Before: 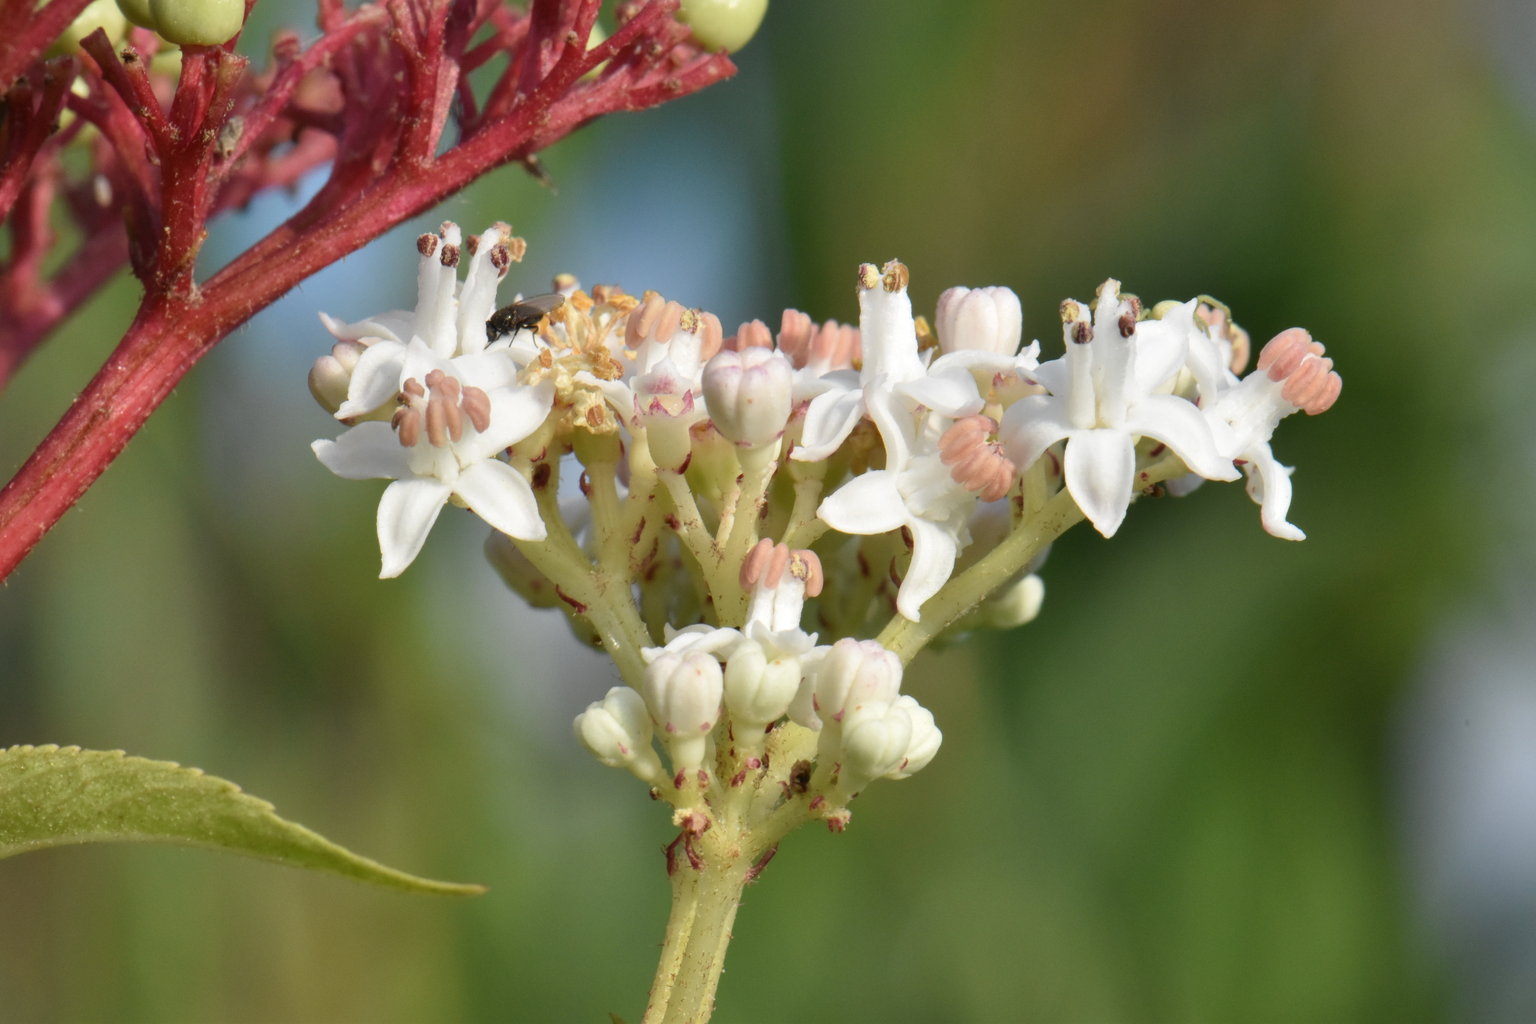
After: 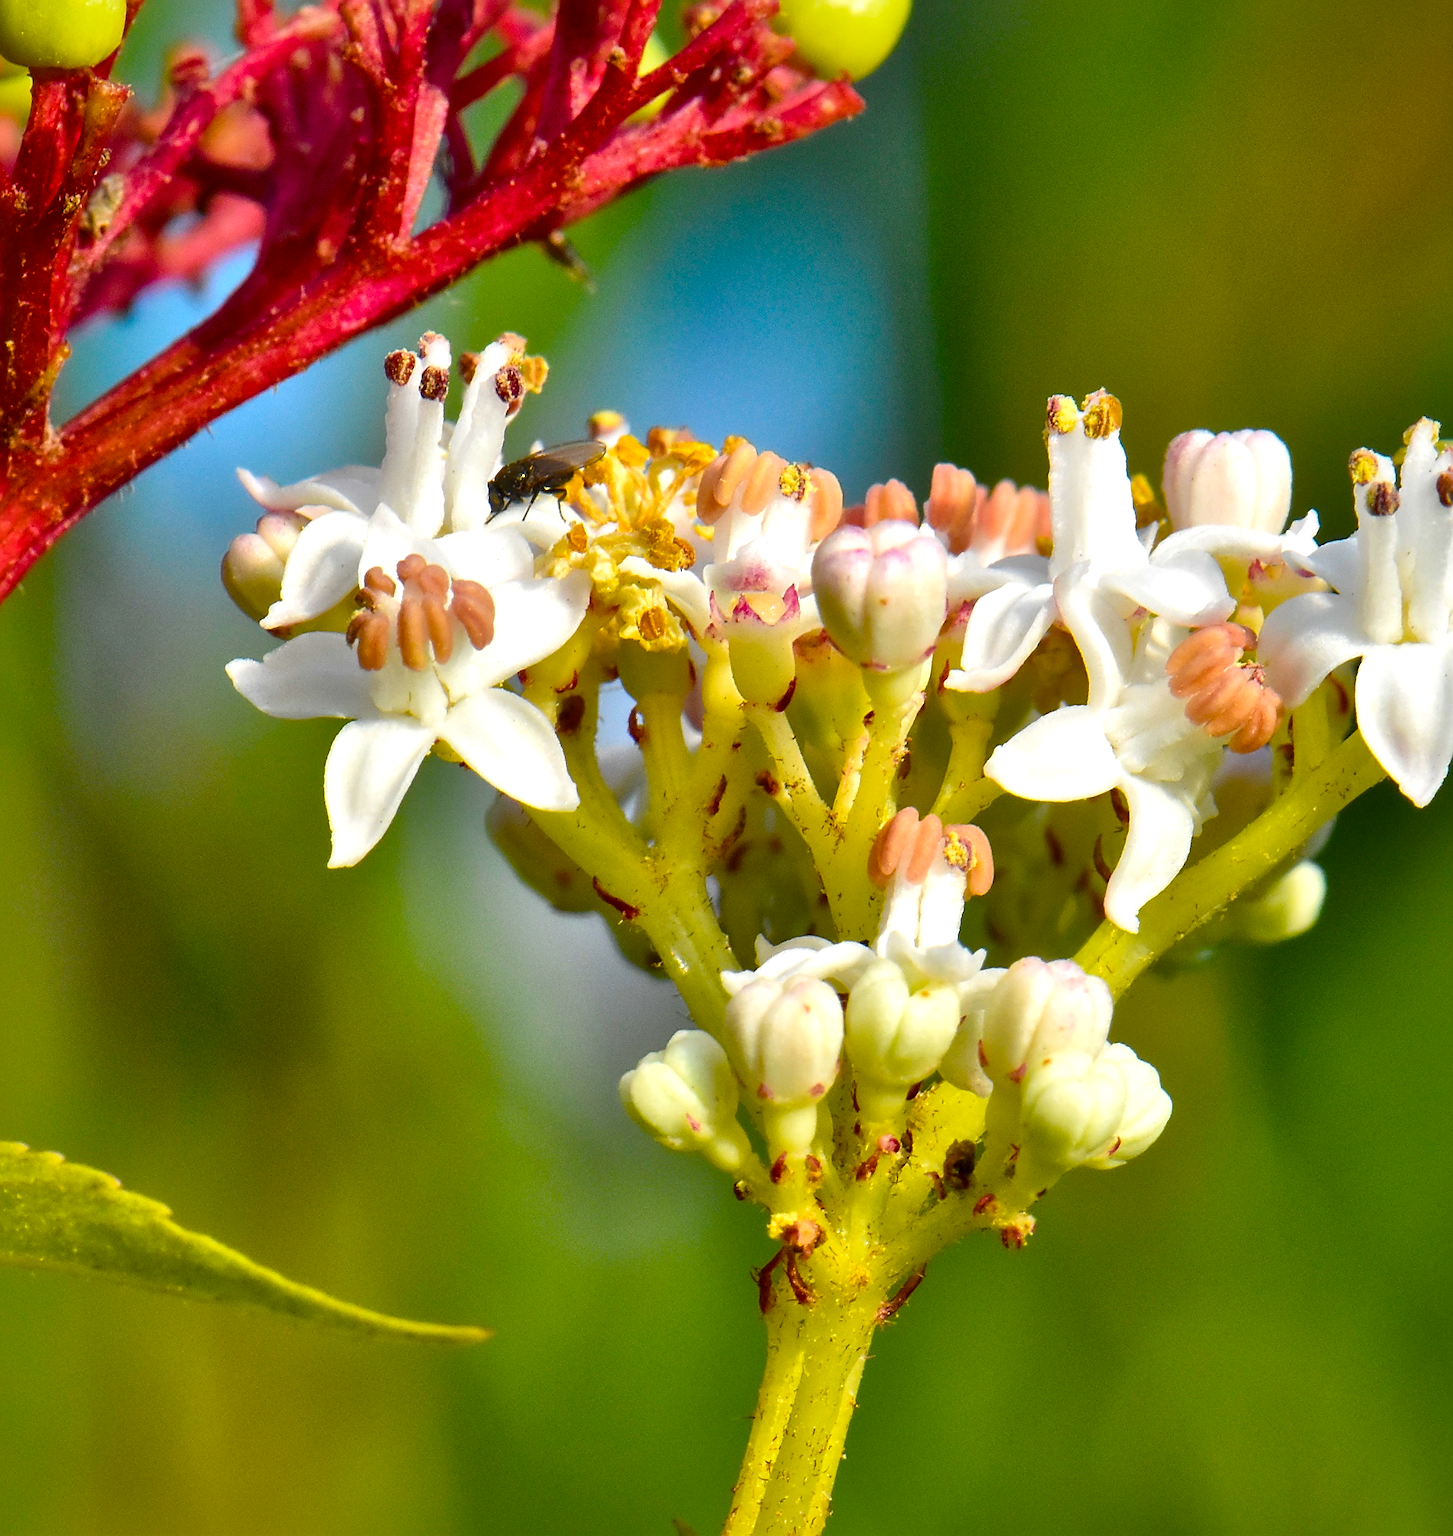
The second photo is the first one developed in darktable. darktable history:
exposure: exposure -0.153 EV, compensate exposure bias true, compensate highlight preservation false
sharpen: radius 1.383, amount 1.26, threshold 0.79
crop: left 10.473%, right 26.408%
color correction: highlights a* -0.115, highlights b* 0.138
color balance rgb: linear chroma grading › shadows 10.378%, linear chroma grading › highlights 10.789%, linear chroma grading › global chroma 15.596%, linear chroma grading › mid-tones 14.776%, perceptual saturation grading › global saturation 29.657%, global vibrance 40.66%
shadows and highlights: shadows 25.66, highlights -23.7, shadows color adjustment 97.67%
local contrast: mode bilateral grid, contrast 25, coarseness 60, detail 152%, midtone range 0.2
